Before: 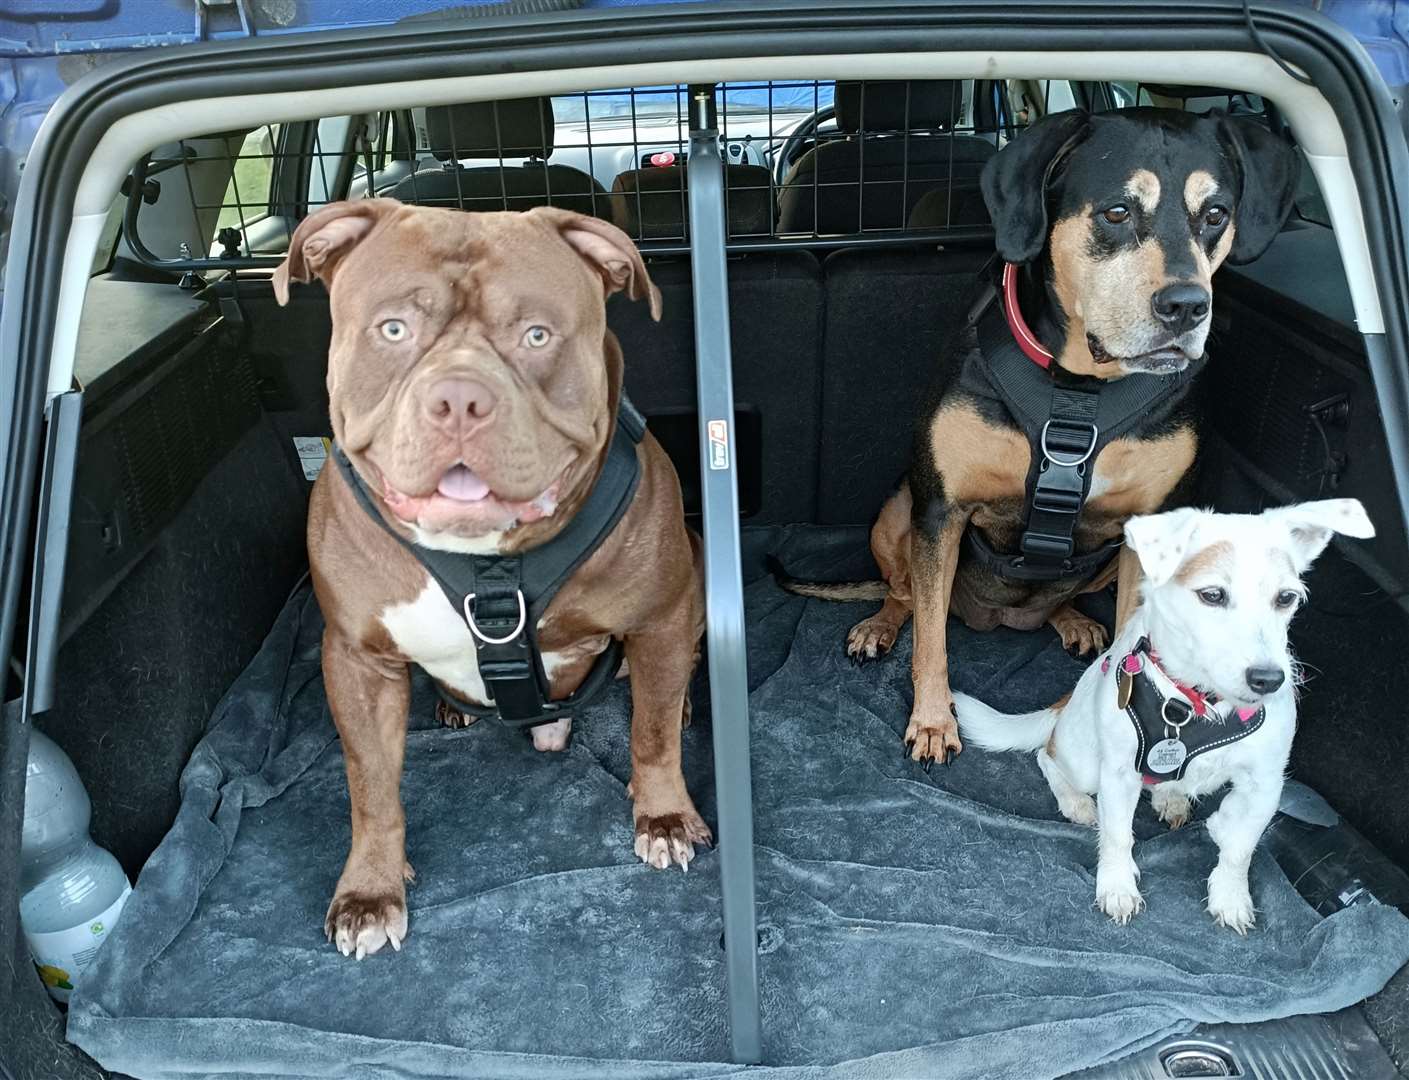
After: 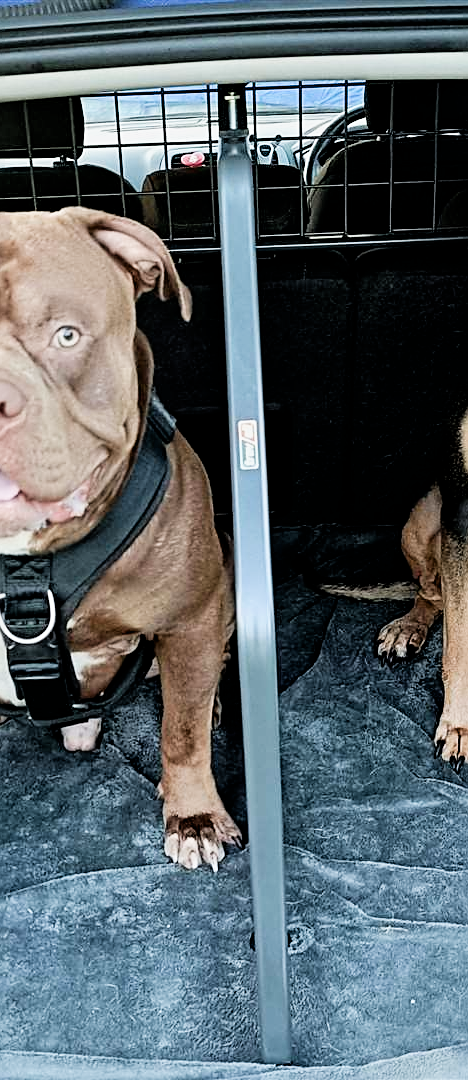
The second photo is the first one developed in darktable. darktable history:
crop: left 33.36%, right 33.36%
filmic rgb: black relative exposure -5 EV, white relative exposure 3.5 EV, hardness 3.19, contrast 1.2, highlights saturation mix -50%
sharpen: on, module defaults
exposure: black level correction 0.005, exposure 0.417 EV, compensate highlight preservation false
